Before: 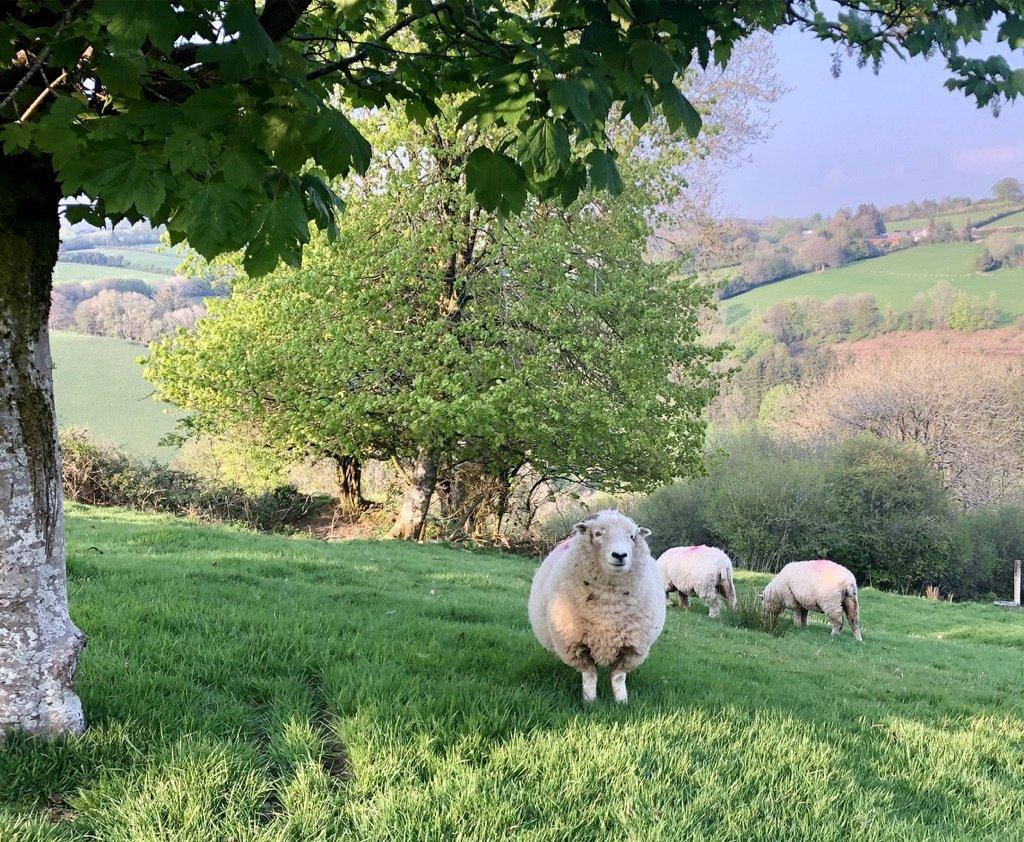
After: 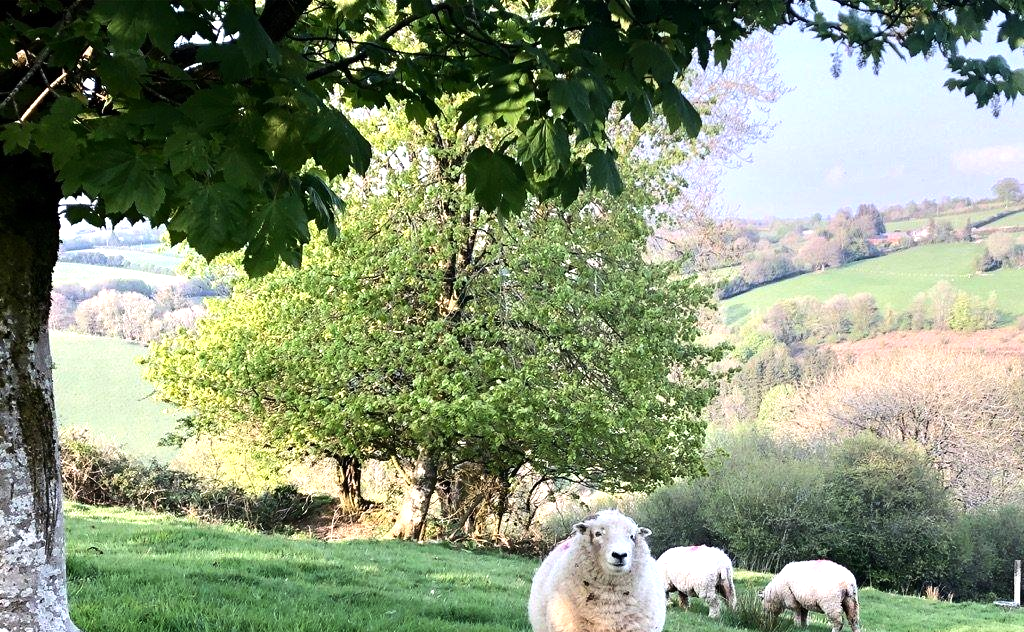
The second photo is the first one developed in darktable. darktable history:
crop: bottom 24.855%
tone equalizer: -8 EV -0.726 EV, -7 EV -0.724 EV, -6 EV -0.591 EV, -5 EV -0.368 EV, -3 EV 0.379 EV, -2 EV 0.6 EV, -1 EV 0.684 EV, +0 EV 0.772 EV, edges refinement/feathering 500, mask exposure compensation -1.57 EV, preserve details no
